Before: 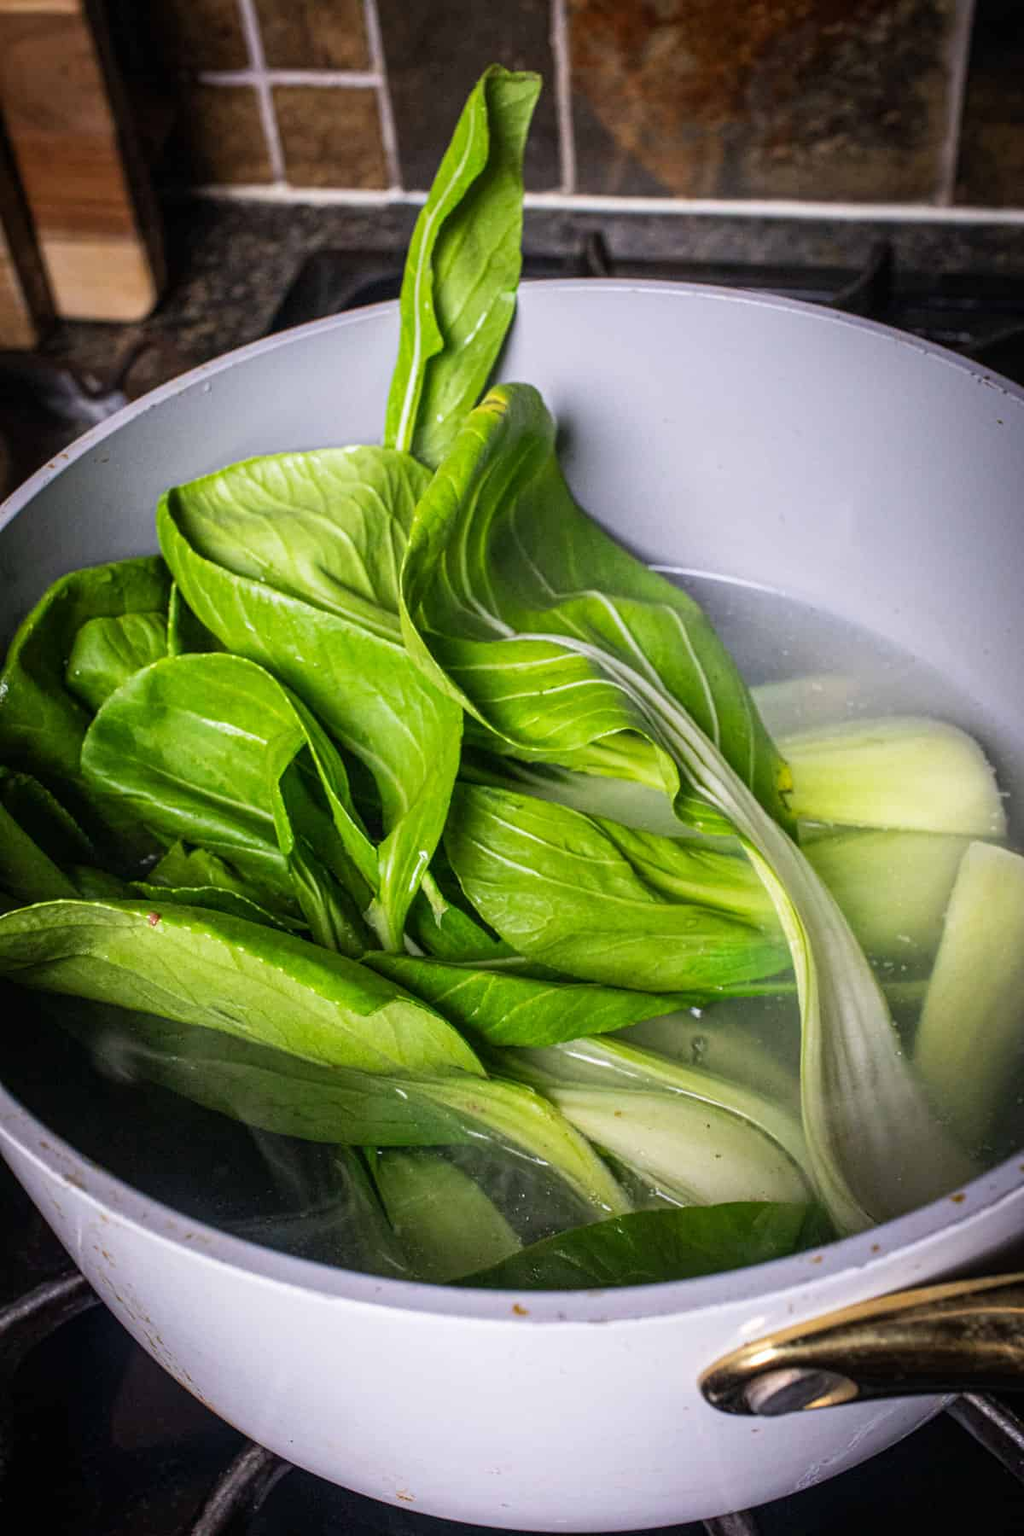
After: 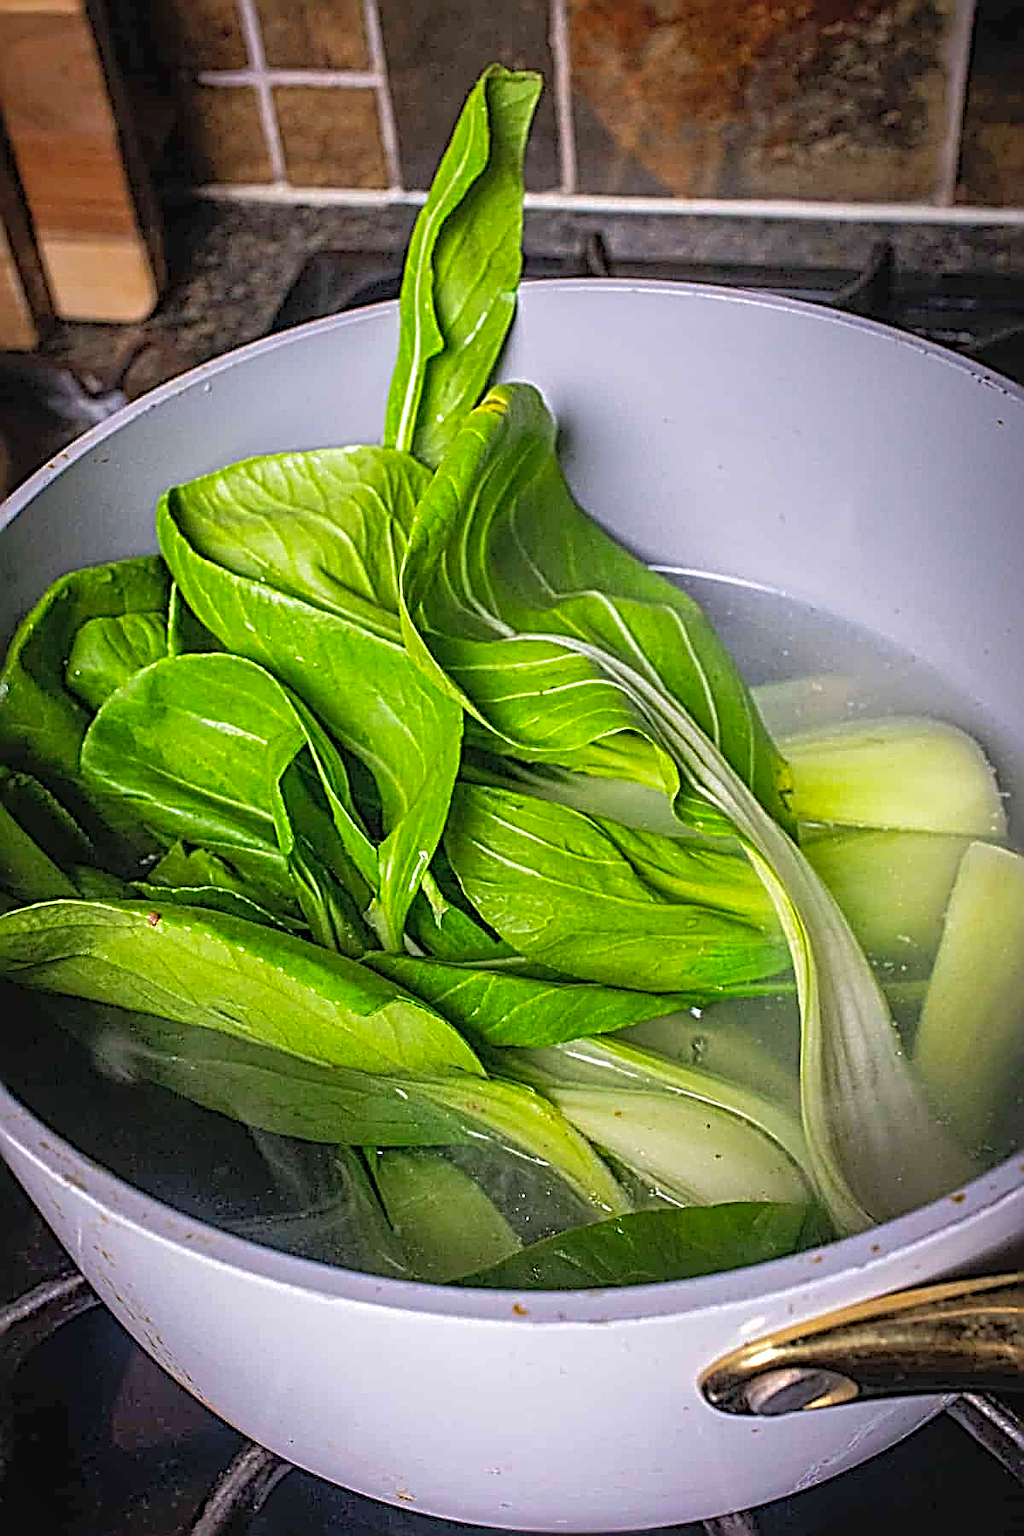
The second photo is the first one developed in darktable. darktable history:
contrast brightness saturation: brightness 0.087, saturation 0.19
sharpen: radius 3.164, amount 1.725
shadows and highlights: on, module defaults
